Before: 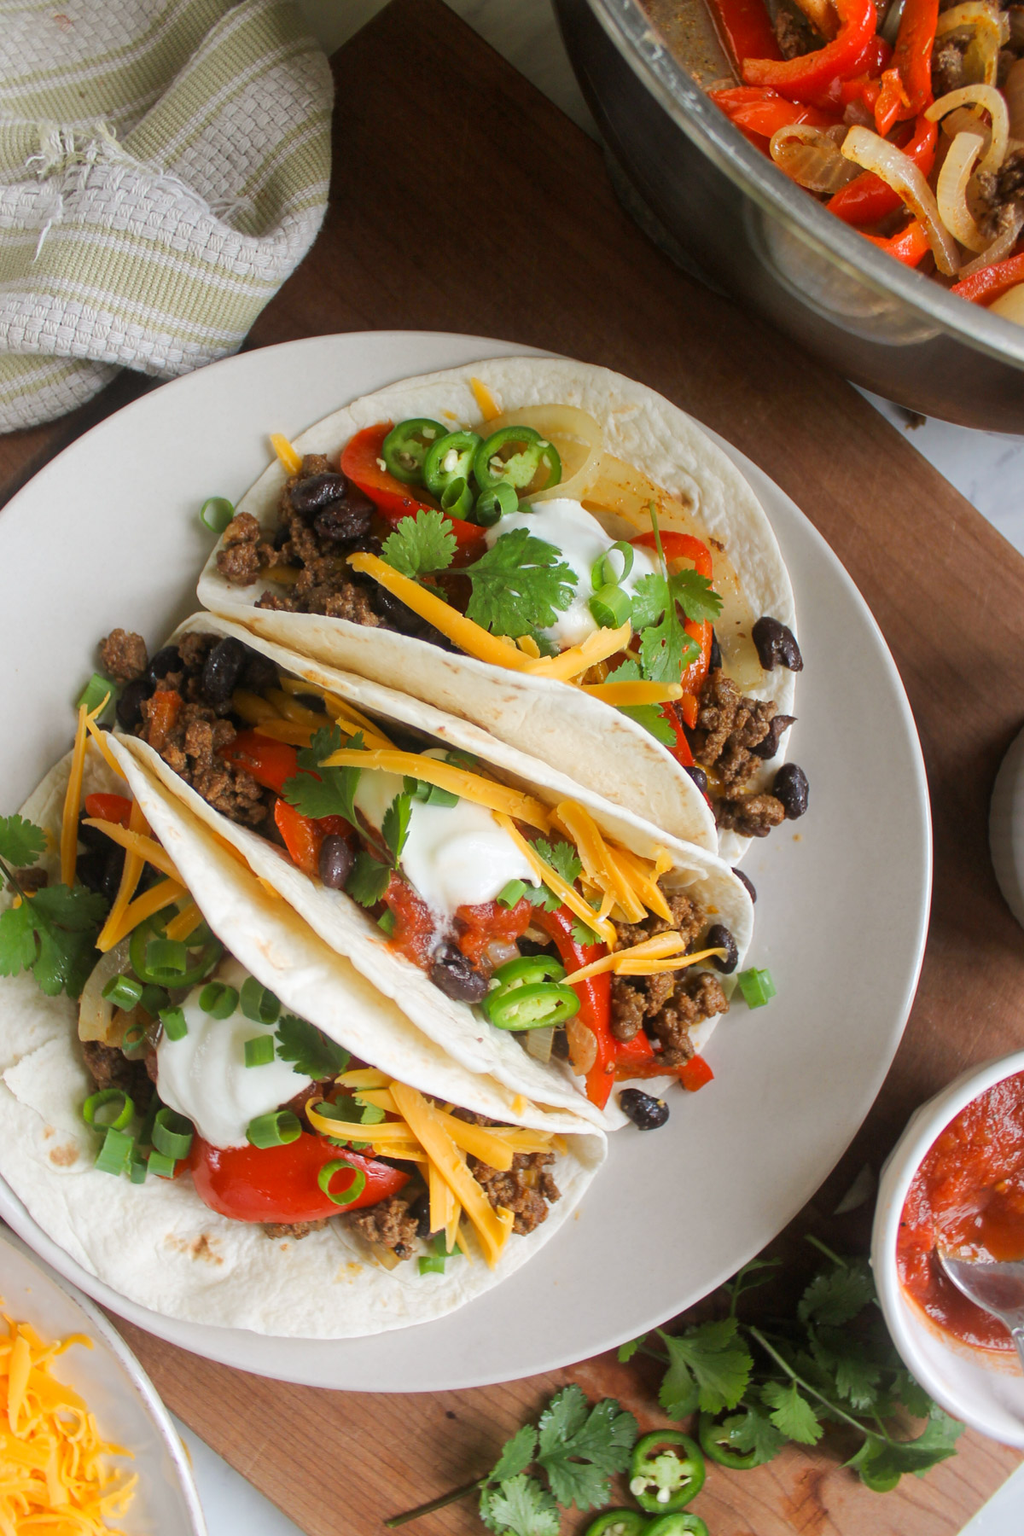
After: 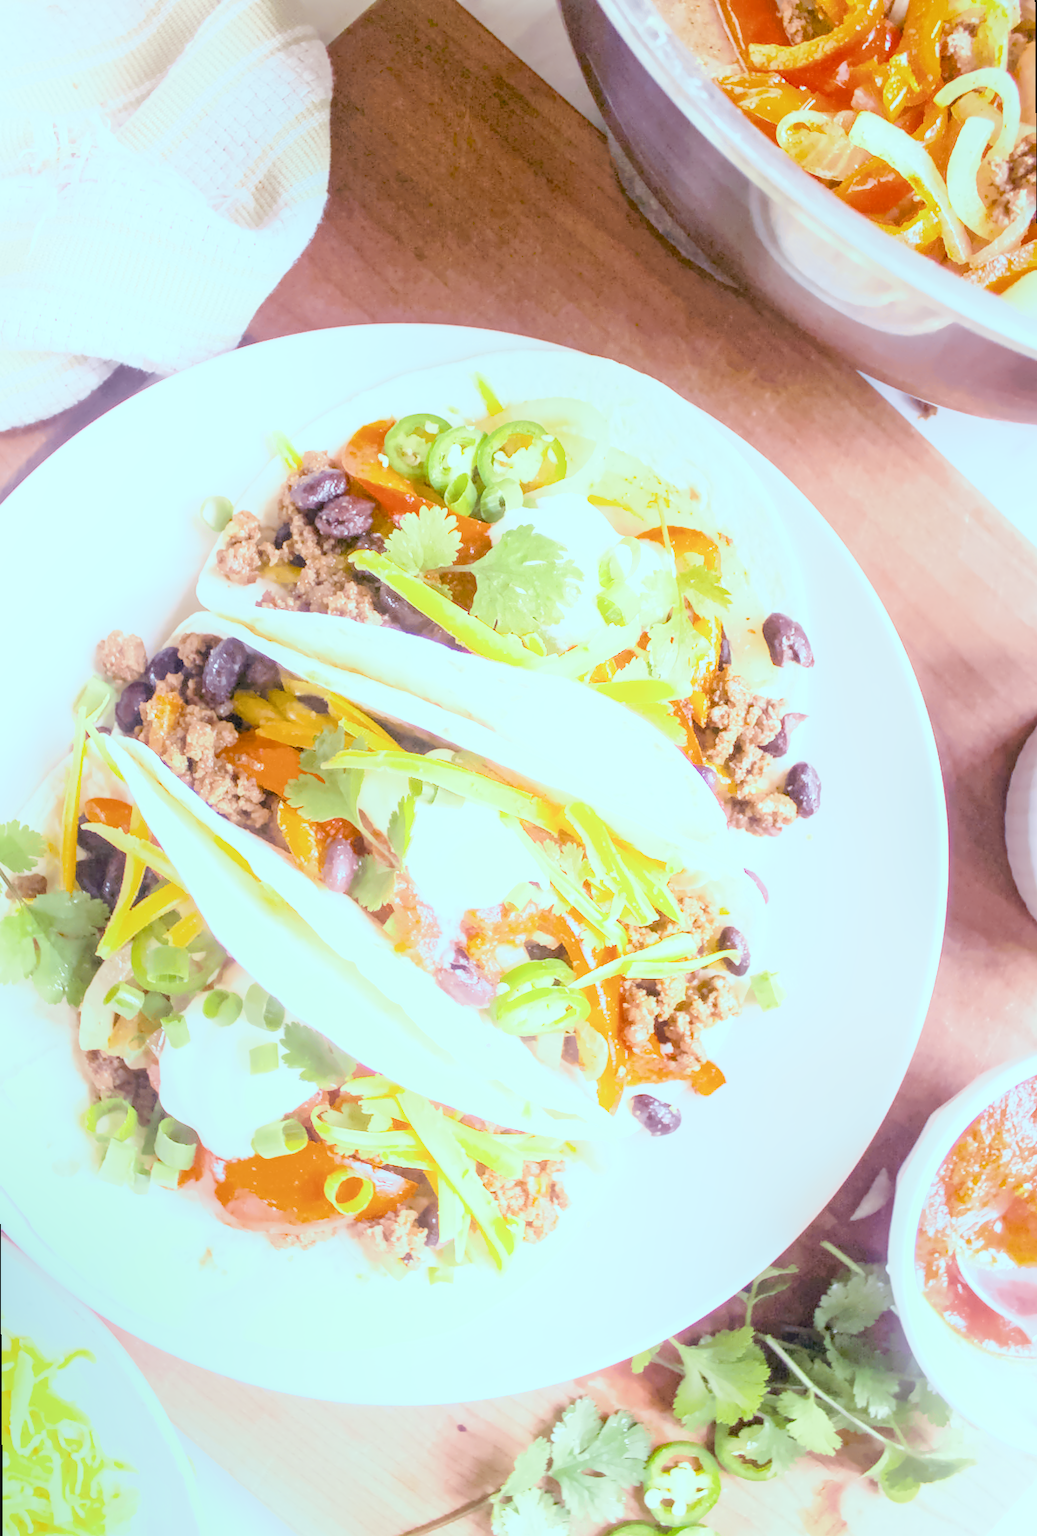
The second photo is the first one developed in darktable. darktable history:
rotate and perspective: rotation -0.45°, automatic cropping original format, crop left 0.008, crop right 0.992, crop top 0.012, crop bottom 0.988
local contrast: on, module defaults
color calibration: illuminant as shot in camera, x 0.358, y 0.373, temperature 4628.91 K
color balance: mode lift, gamma, gain (sRGB), lift [0.997, 0.979, 1.021, 1.011], gamma [1, 1.084, 0.916, 0.998], gain [1, 0.87, 1.13, 1.101], contrast 4.55%, contrast fulcrum 38.24%, output saturation 104.09%
denoise (profiled): preserve shadows 1.52, scattering 0.002, a [-1, 0, 0], compensate highlight preservation false
haze removal: compatibility mode true, adaptive false
hot pixels: on, module defaults
lens correction: scale 1, crop 1, focal 16, aperture 5.6, distance 1000, camera "Canon EOS RP", lens "Canon RF 16mm F2.8 STM"
shadows and highlights: shadows 0, highlights 40
white balance: red 2.229, blue 1.46
velvia: on, module defaults
exposure: black level correction 0, exposure 0.7 EV, compensate exposure bias true, compensate highlight preservation false
filmic rgb: black relative exposure -6.98 EV, white relative exposure 5.63 EV, hardness 2.86
highlight reconstruction: method reconstruct in LCh
tone equalizer "compress shadows/highlights (GF): soft": -8 EV 0.25 EV, -7 EV 0.417 EV, -6 EV 0.417 EV, -5 EV 0.25 EV, -3 EV -0.25 EV, -2 EV -0.417 EV, -1 EV -0.417 EV, +0 EV -0.25 EV, edges refinement/feathering 500, mask exposure compensation -1.57 EV, preserve details guided filter
color balance rgb "MKE Nite Life": shadows lift › luminance -7.7%, shadows lift › chroma 2.13%, shadows lift › hue 165.27°, power › luminance -7.77%, power › chroma 1.1%, power › hue 215.88°, highlights gain › luminance 15.15%, highlights gain › chroma 7%, highlights gain › hue 125.57°, global offset › luminance -0.33%, global offset › chroma 0.11%, global offset › hue 165.27°, perceptual saturation grading › global saturation 24.42%, perceptual saturation grading › highlights -24.42%, perceptual saturation grading › mid-tones 24.42%, perceptual saturation grading › shadows 40%, perceptual brilliance grading › global brilliance -5%, perceptual brilliance grading › highlights 24.42%, perceptual brilliance grading › mid-tones 7%, perceptual brilliance grading › shadows -5%
